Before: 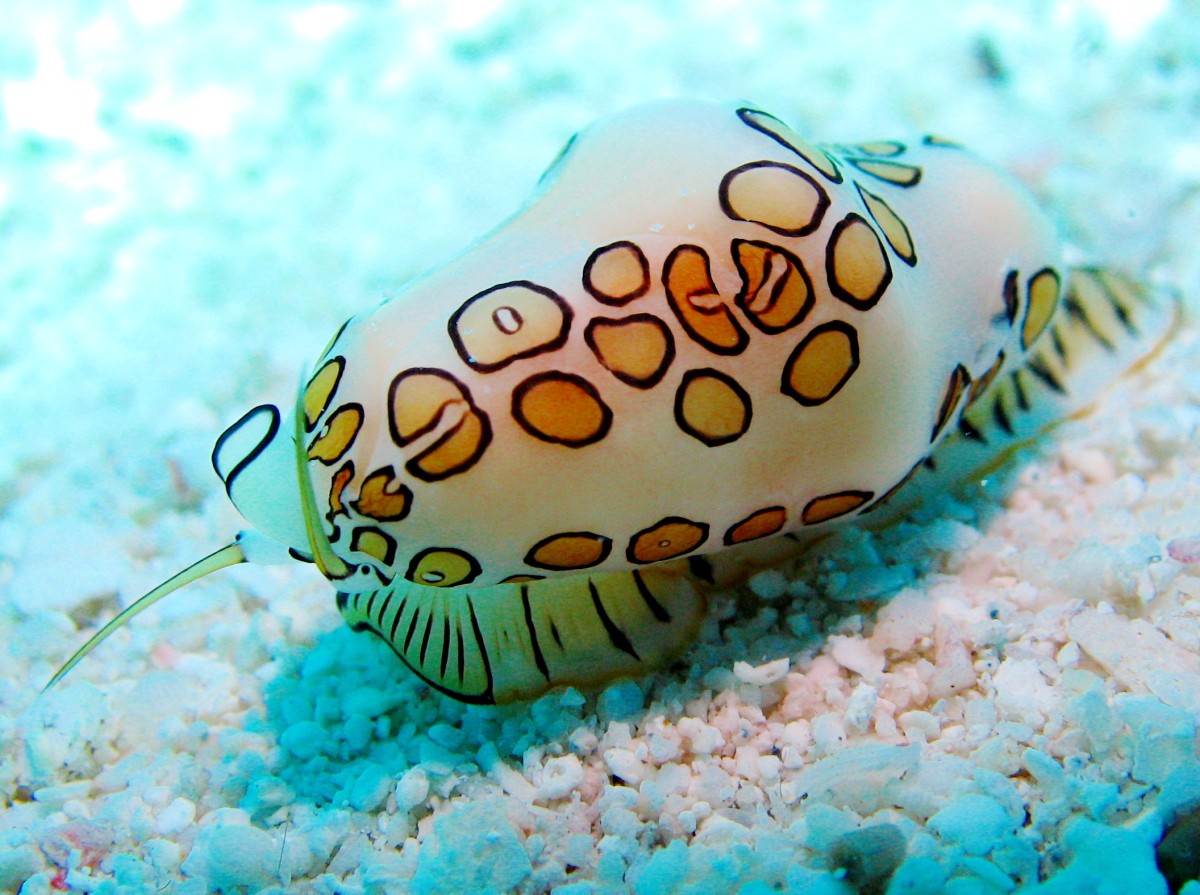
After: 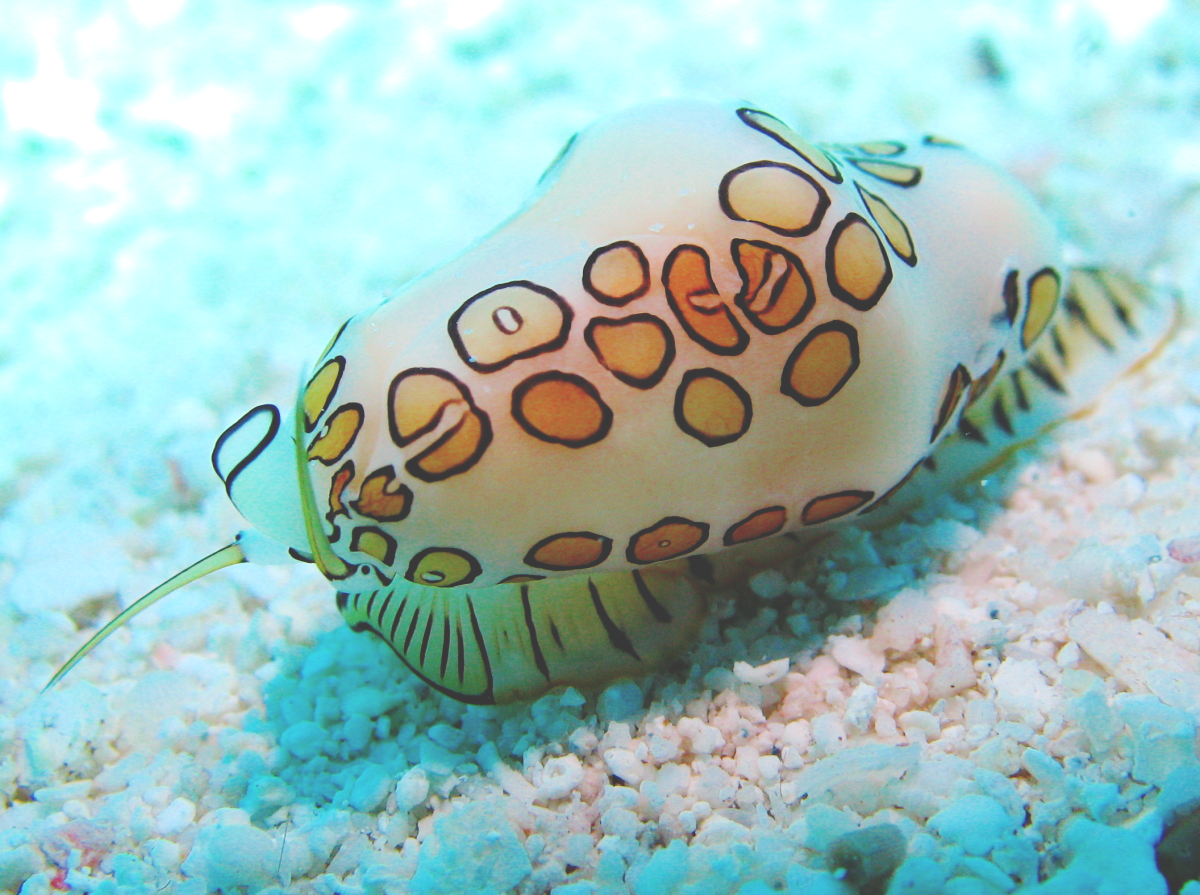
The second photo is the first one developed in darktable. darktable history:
exposure: black level correction -0.039, exposure 0.061 EV, compensate highlight preservation false
